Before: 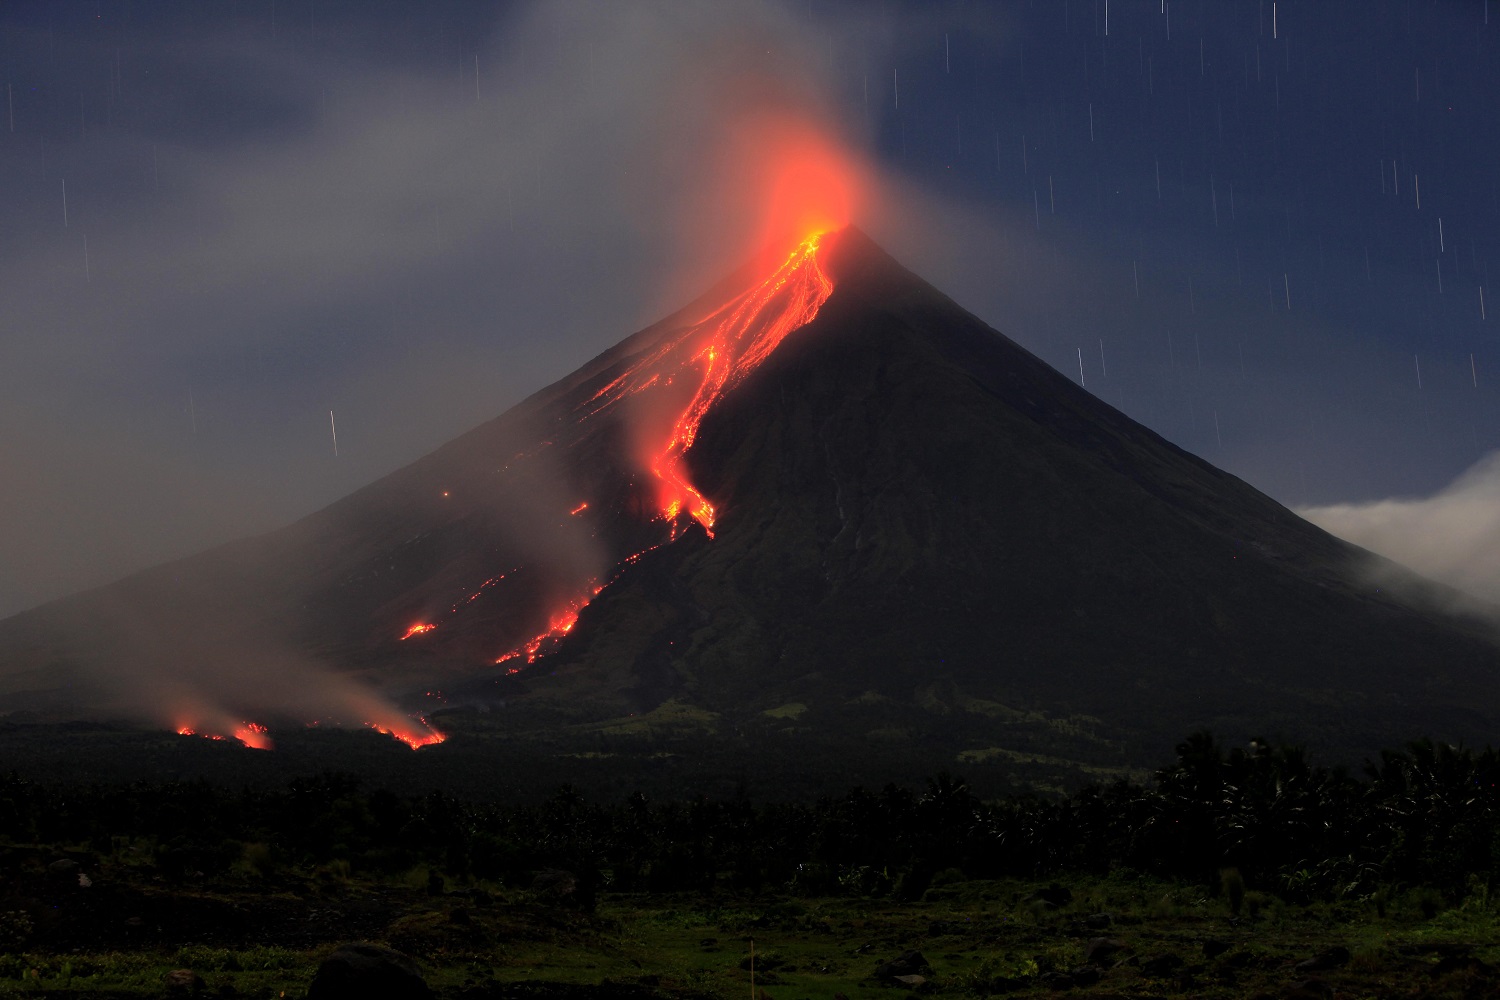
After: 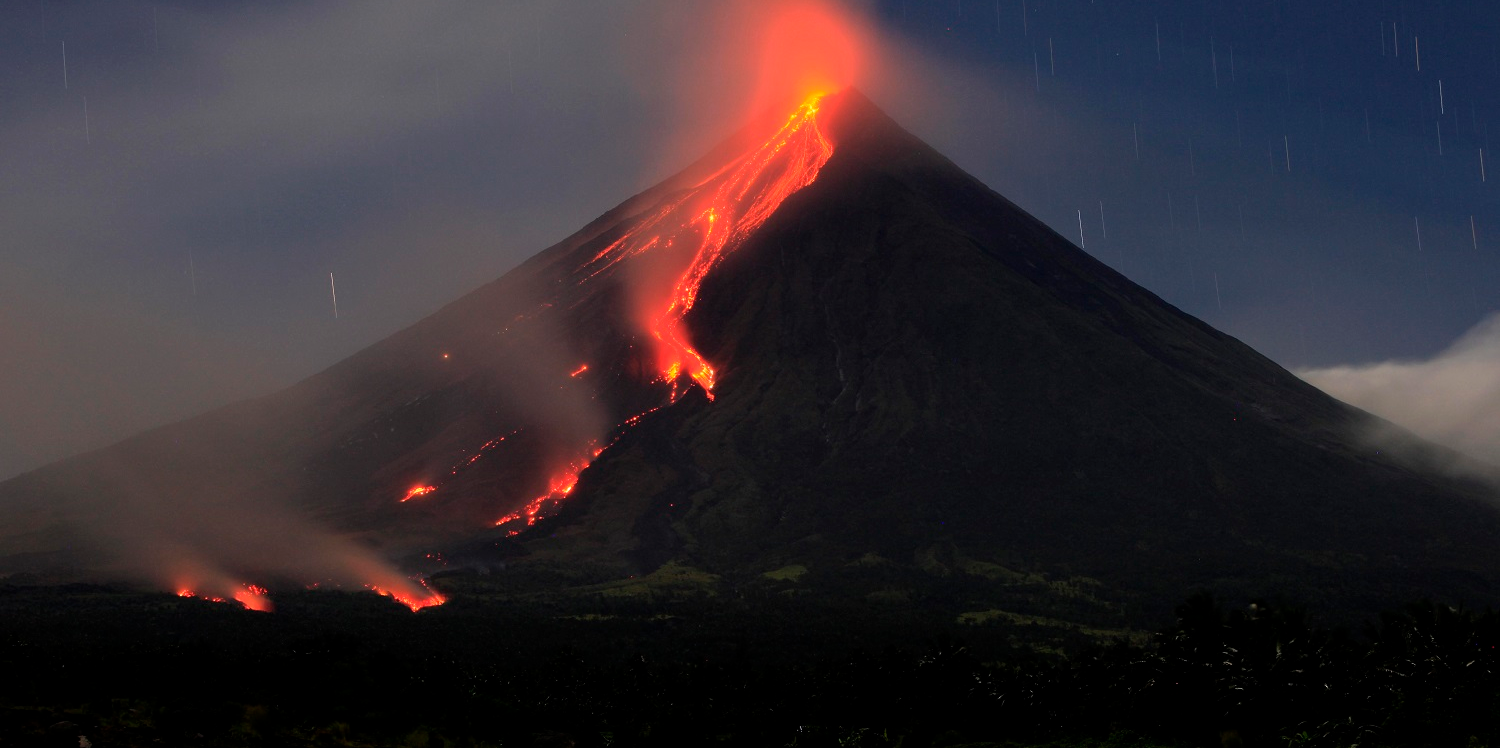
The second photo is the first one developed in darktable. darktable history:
crop: top 13.847%, bottom 11.292%
